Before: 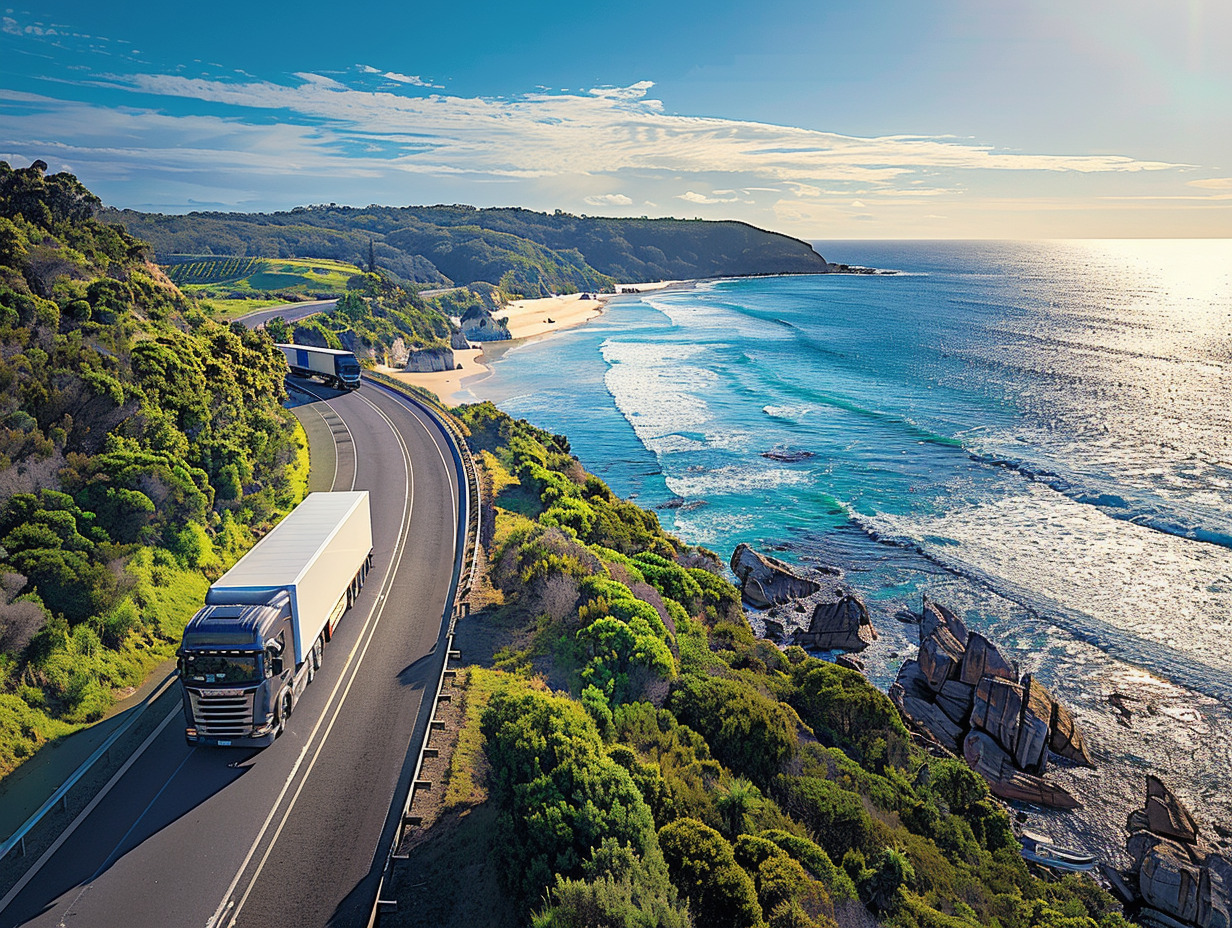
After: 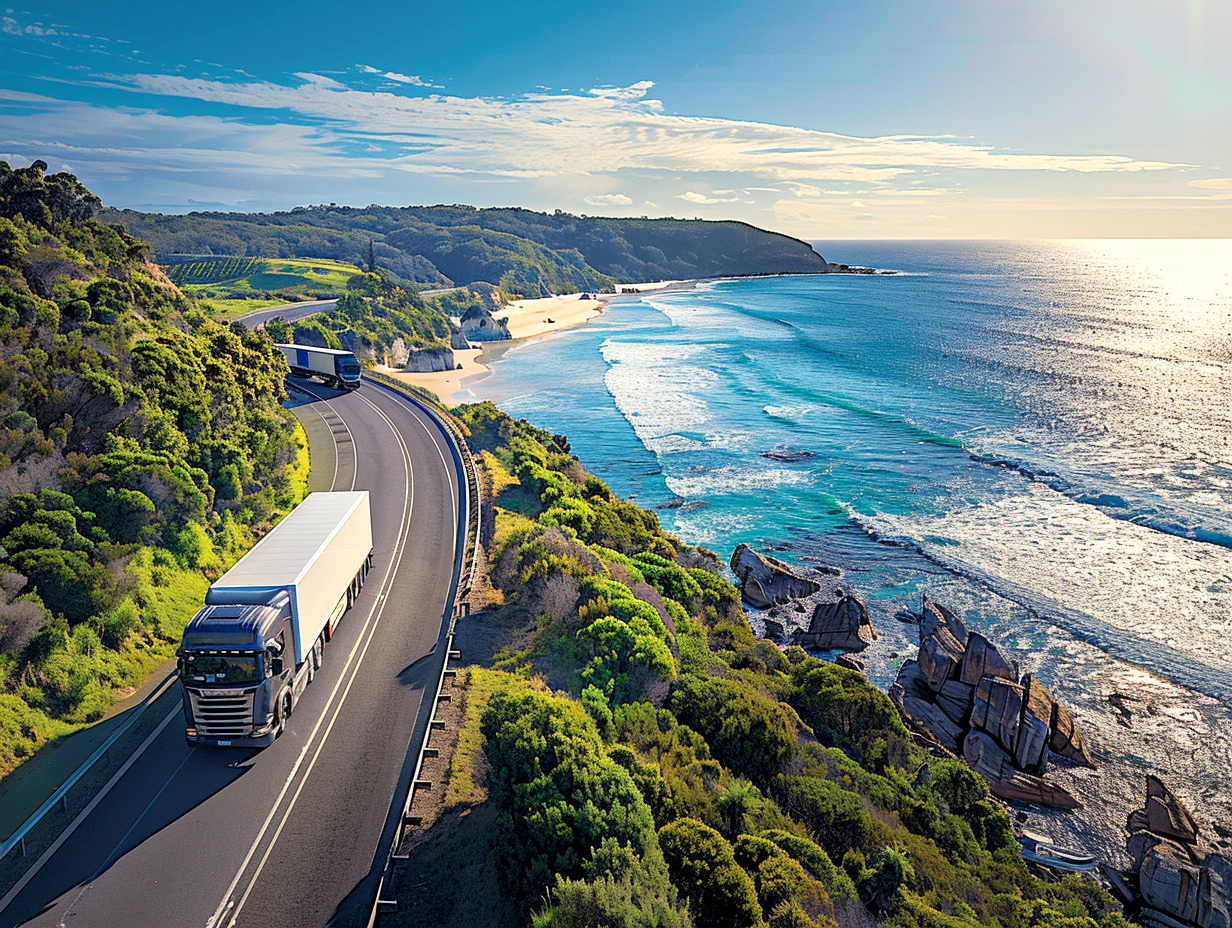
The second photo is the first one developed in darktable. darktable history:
exposure: black level correction 0.002, exposure 0.145 EV, compensate highlight preservation false
